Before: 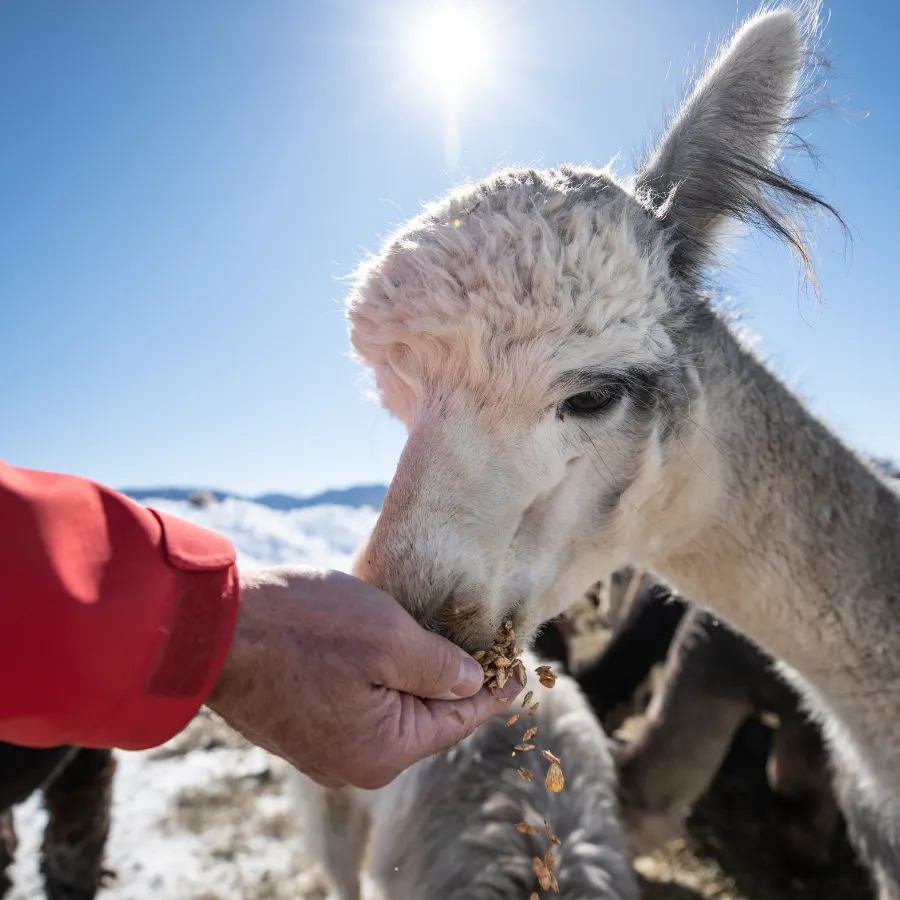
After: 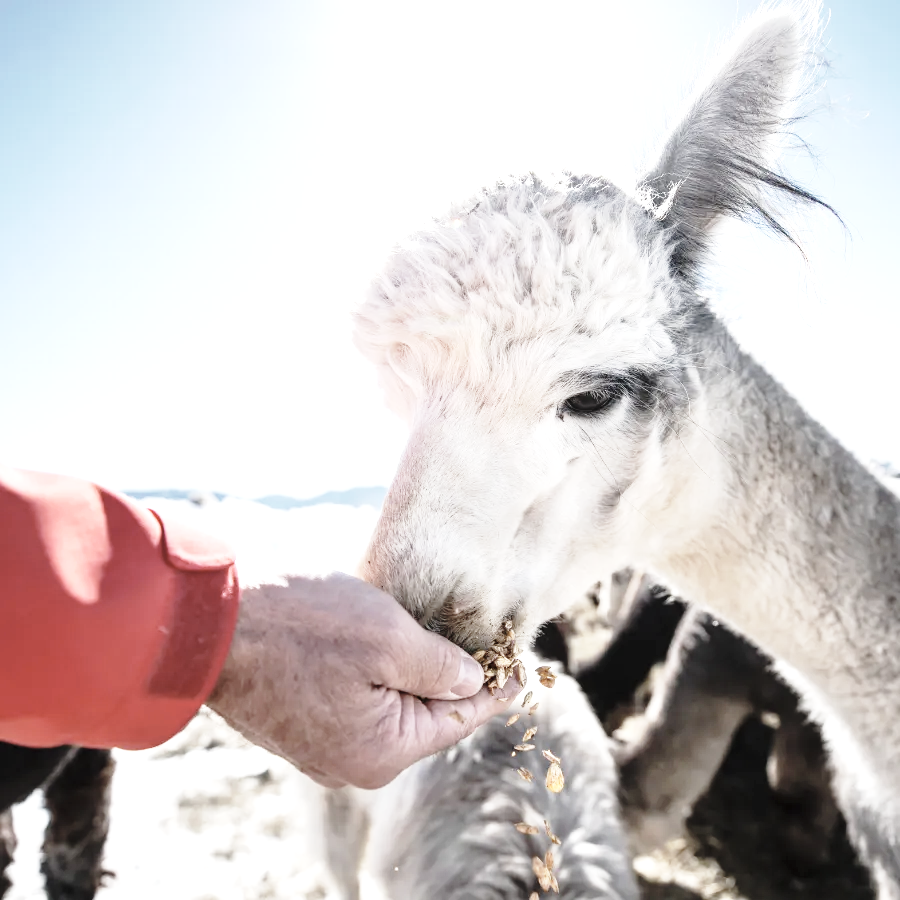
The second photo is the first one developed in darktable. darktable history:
exposure: exposure 1 EV, compensate highlight preservation false
color correction: saturation 0.57
base curve: curves: ch0 [(0, 0) (0.028, 0.03) (0.121, 0.232) (0.46, 0.748) (0.859, 0.968) (1, 1)], preserve colors none
